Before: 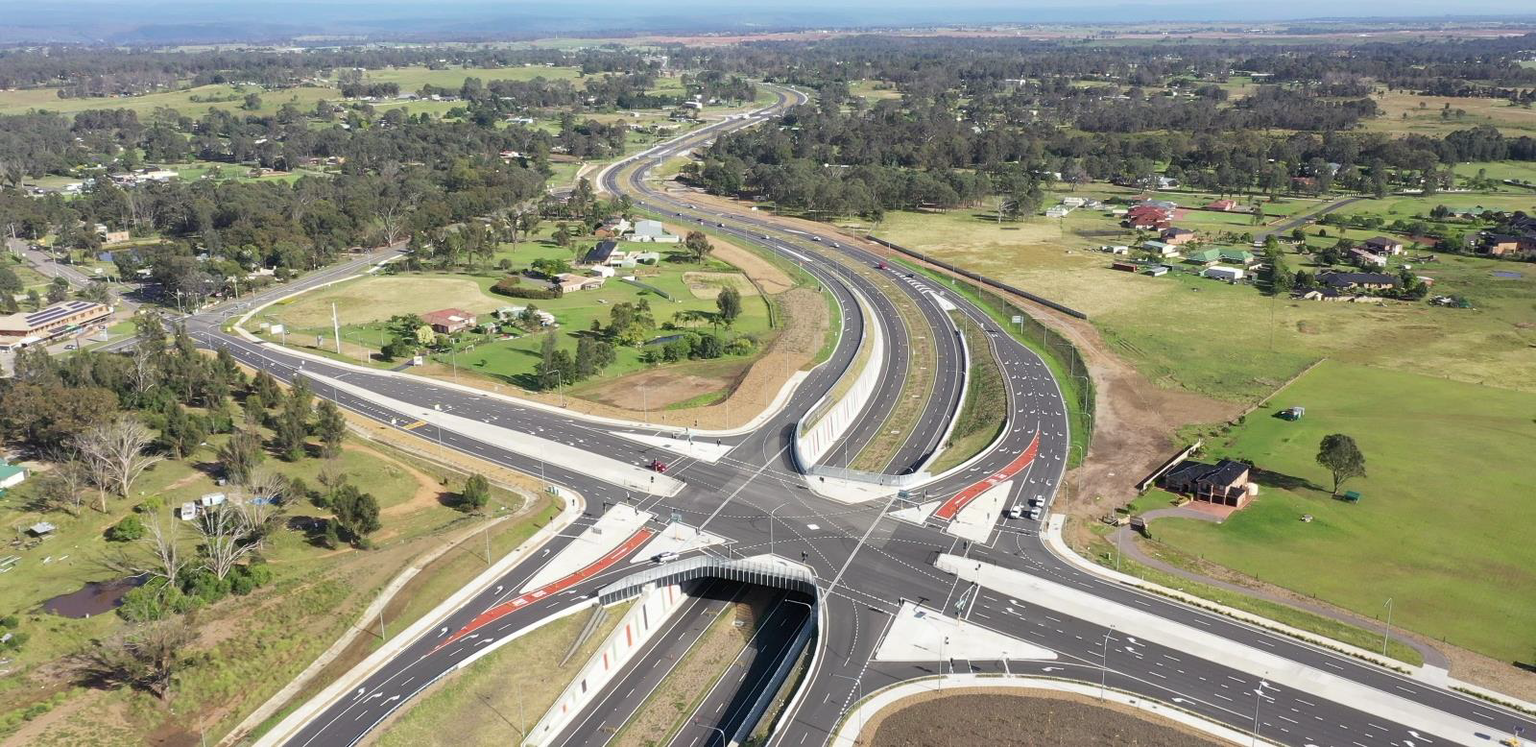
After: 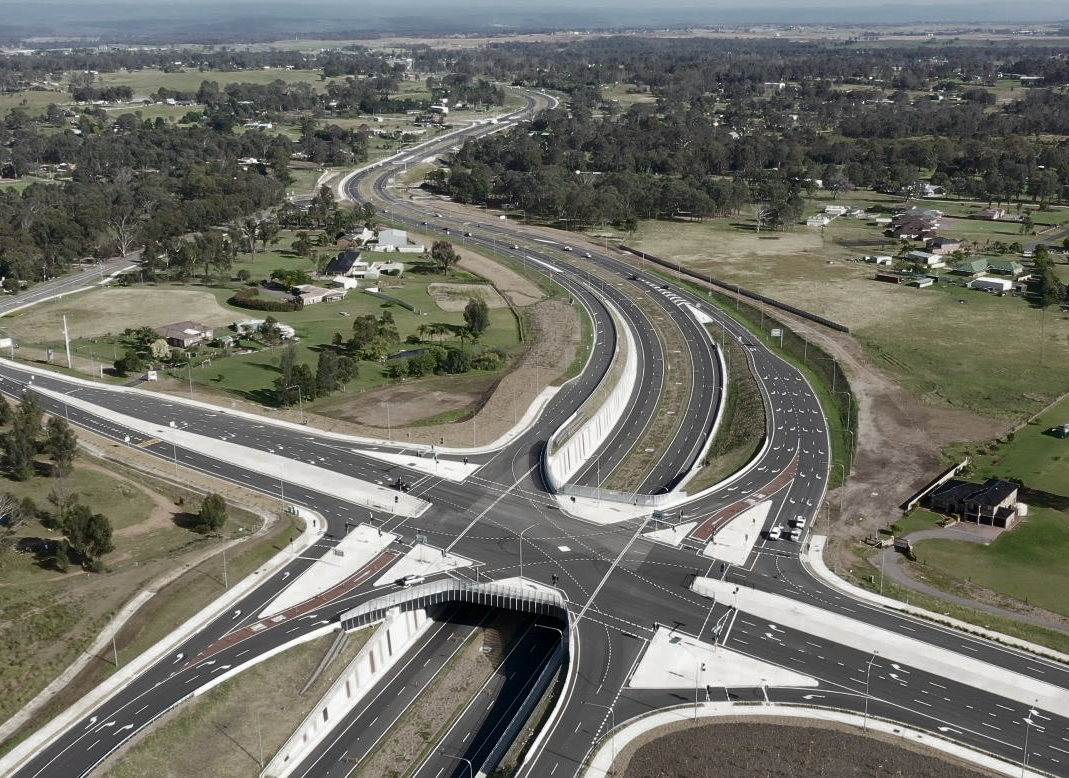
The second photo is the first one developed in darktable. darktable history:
color balance rgb: perceptual saturation grading › global saturation 20%, perceptual saturation grading › highlights -25%, perceptual saturation grading › shadows 25%
color zones: curves: ch0 [(0, 0.487) (0.241, 0.395) (0.434, 0.373) (0.658, 0.412) (0.838, 0.487)]; ch1 [(0, 0) (0.053, 0.053) (0.211, 0.202) (0.579, 0.259) (0.781, 0.241)]
shadows and highlights: soften with gaussian
contrast brightness saturation: brightness -0.2, saturation 0.08
crop and rotate: left 17.732%, right 15.423%
